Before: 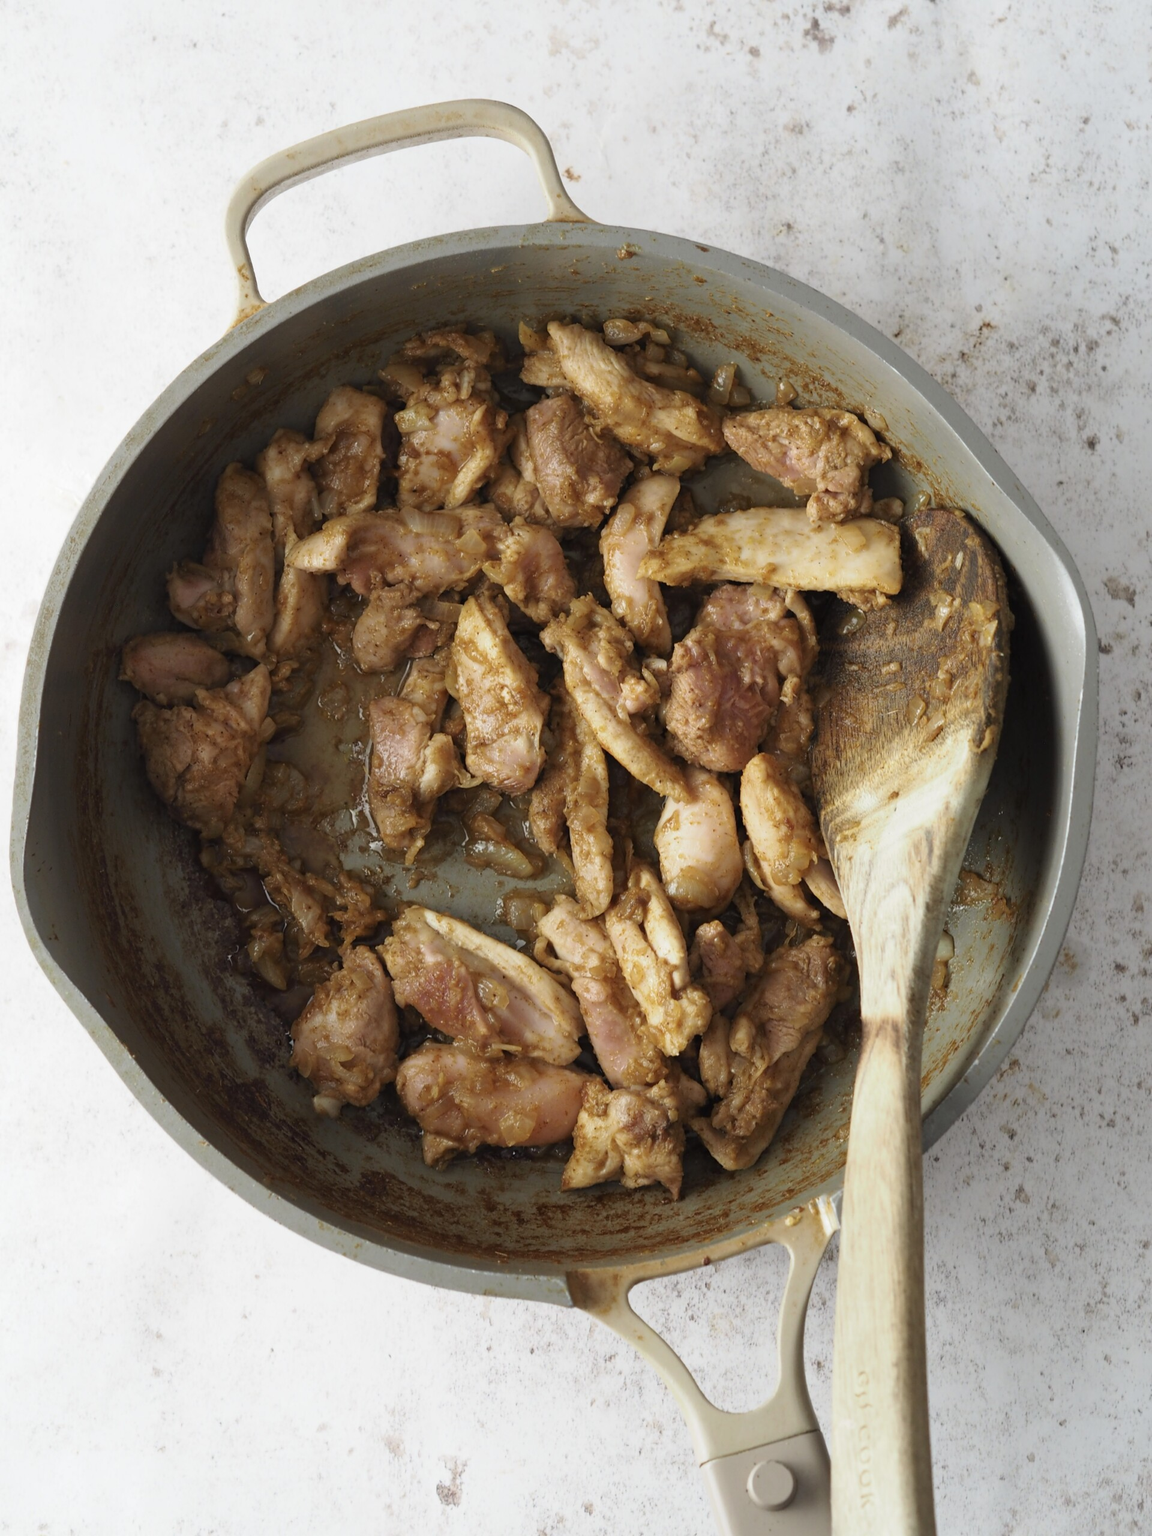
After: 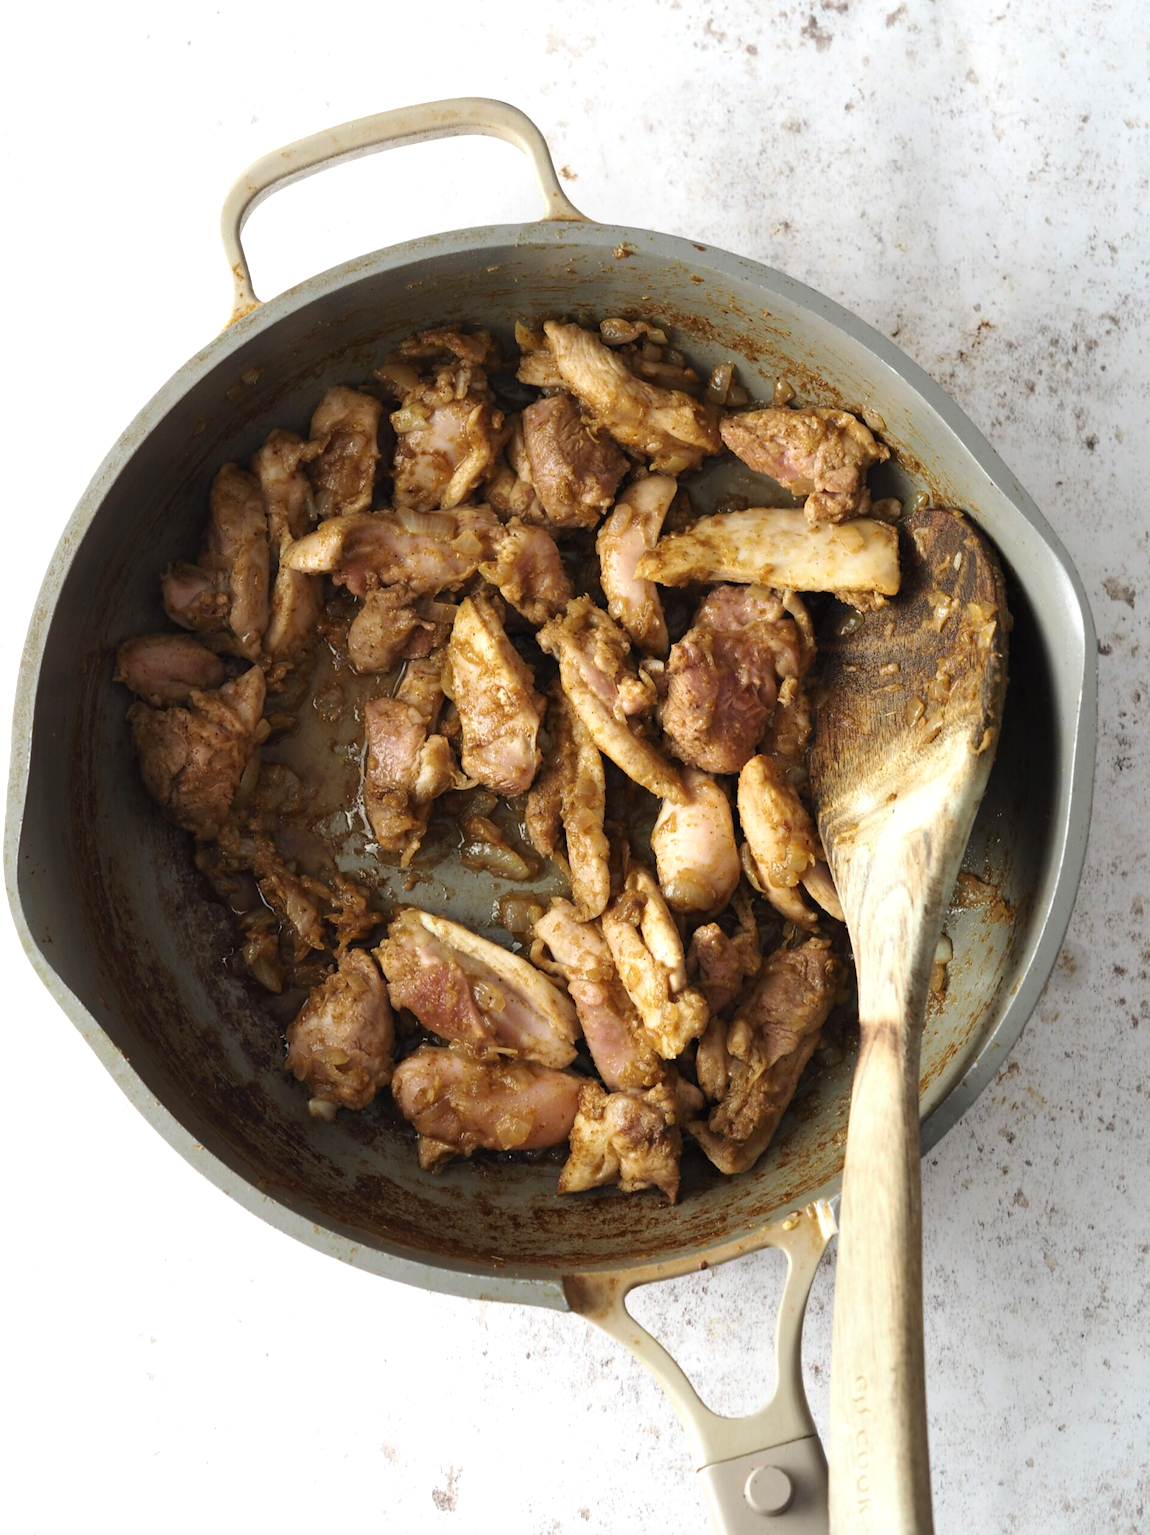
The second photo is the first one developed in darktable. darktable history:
crop and rotate: left 0.614%, top 0.179%, bottom 0.309%
tone equalizer: -8 EV -0.417 EV, -7 EV -0.389 EV, -6 EV -0.333 EV, -5 EV -0.222 EV, -3 EV 0.222 EV, -2 EV 0.333 EV, -1 EV 0.389 EV, +0 EV 0.417 EV, edges refinement/feathering 500, mask exposure compensation -1.25 EV, preserve details no
